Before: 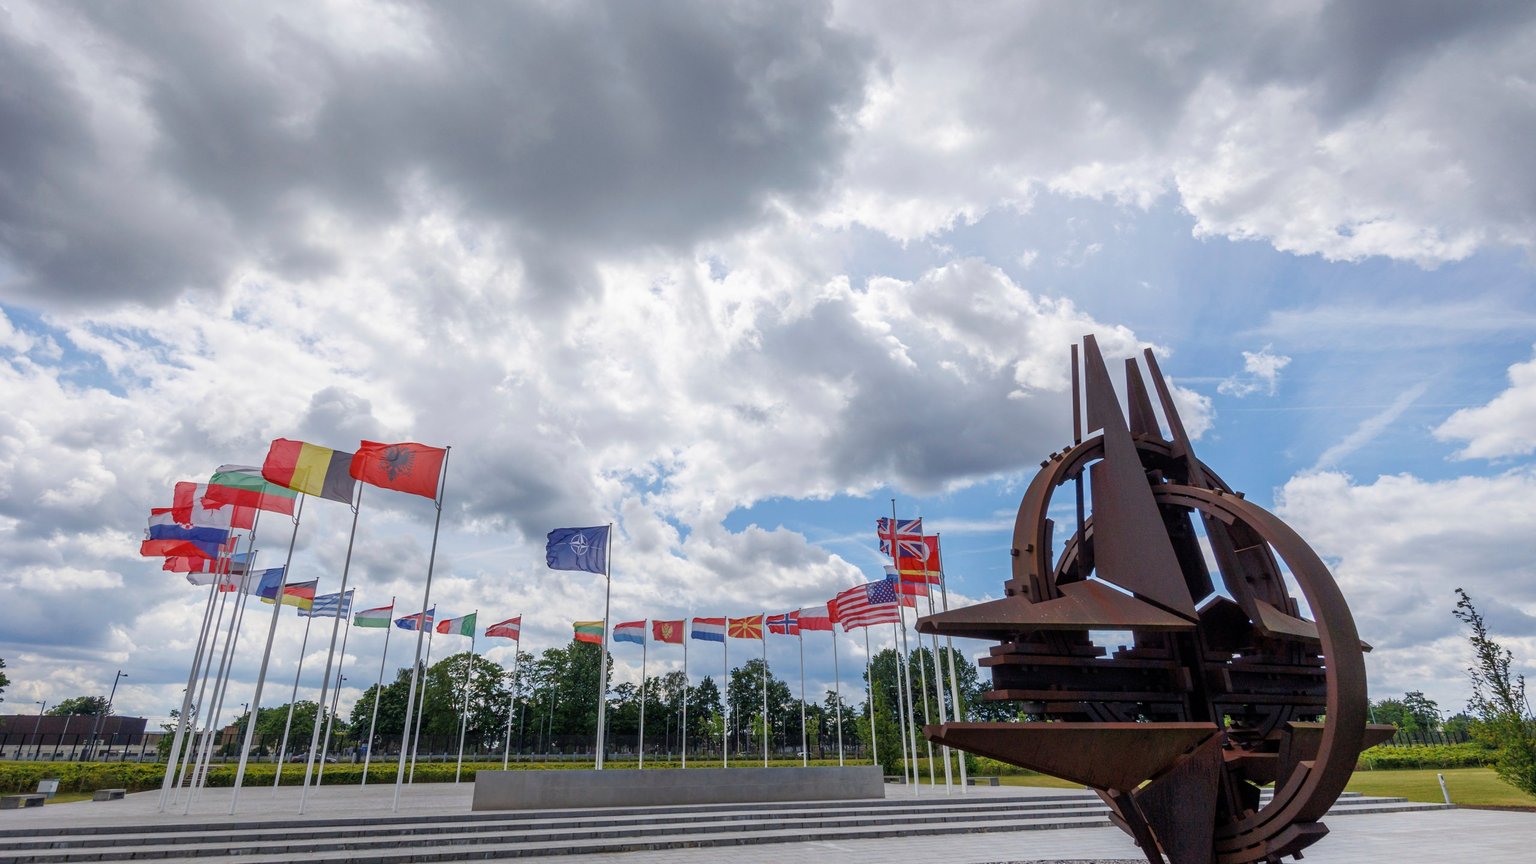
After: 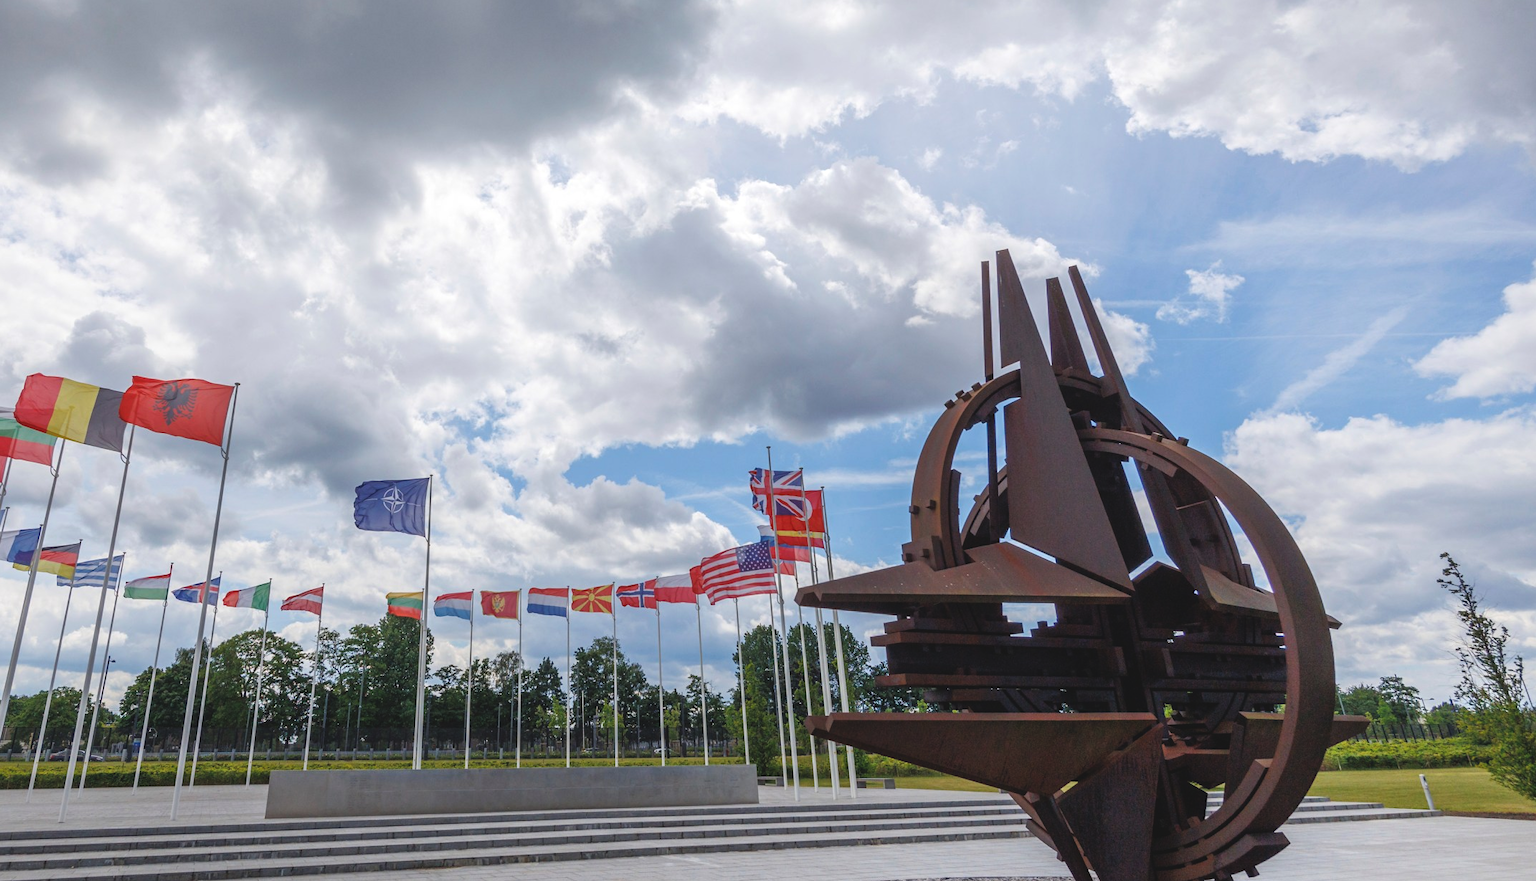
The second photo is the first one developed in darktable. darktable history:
exposure: black level correction -0.008, exposure 0.069 EV, compensate highlight preservation false
crop: left 16.297%, top 14.598%
